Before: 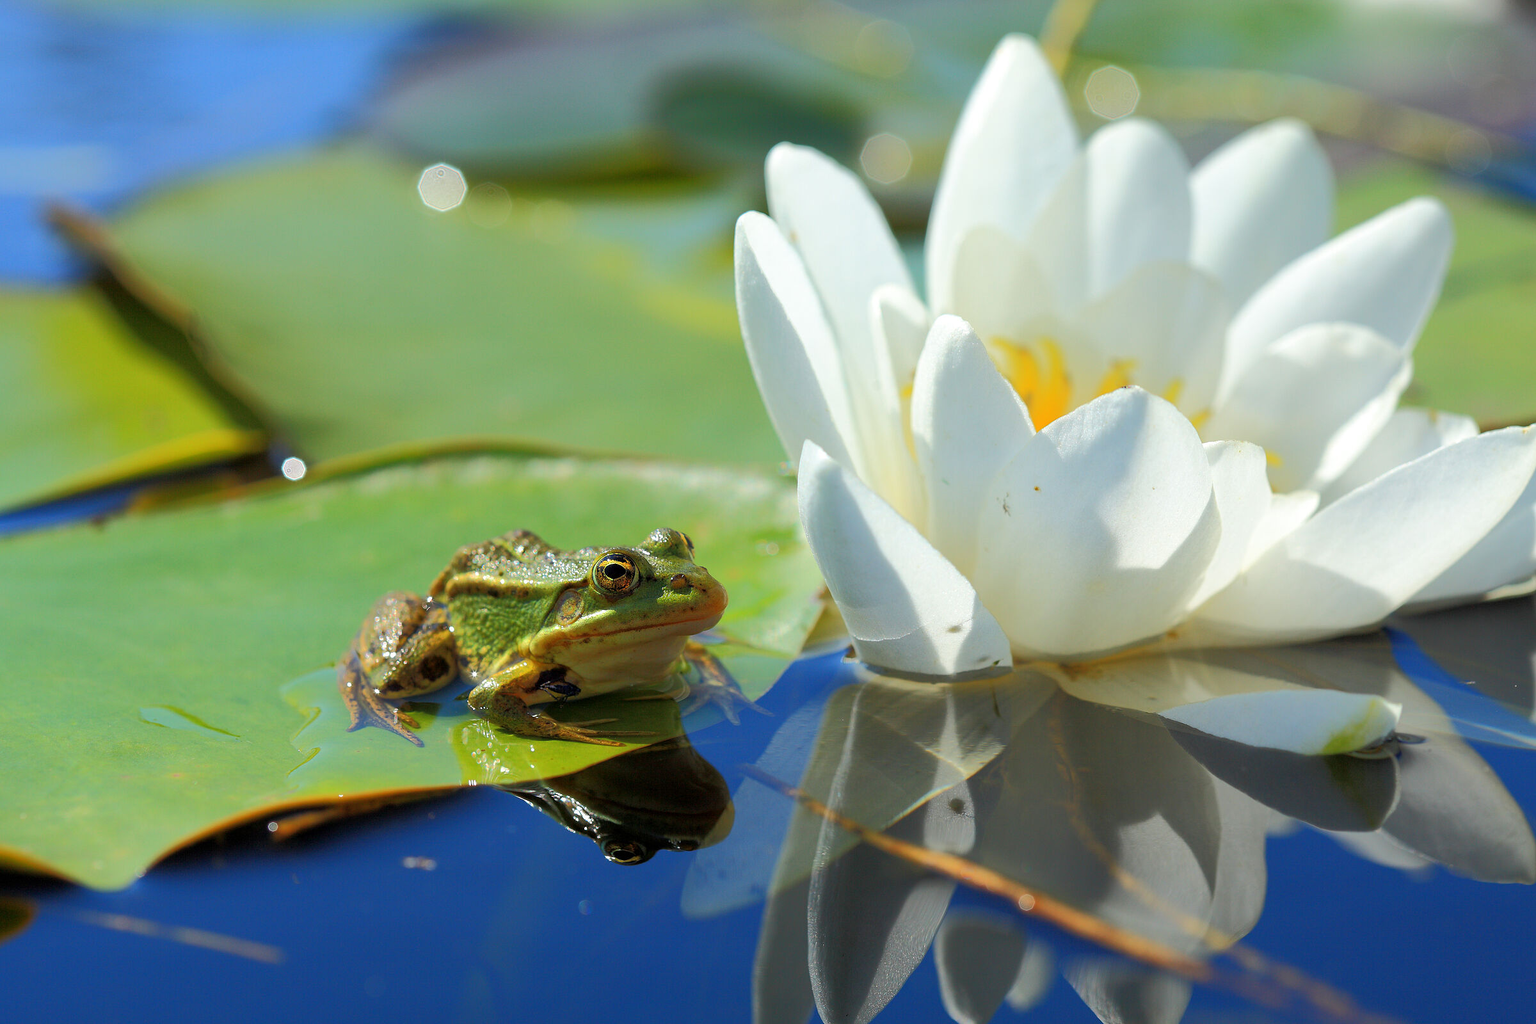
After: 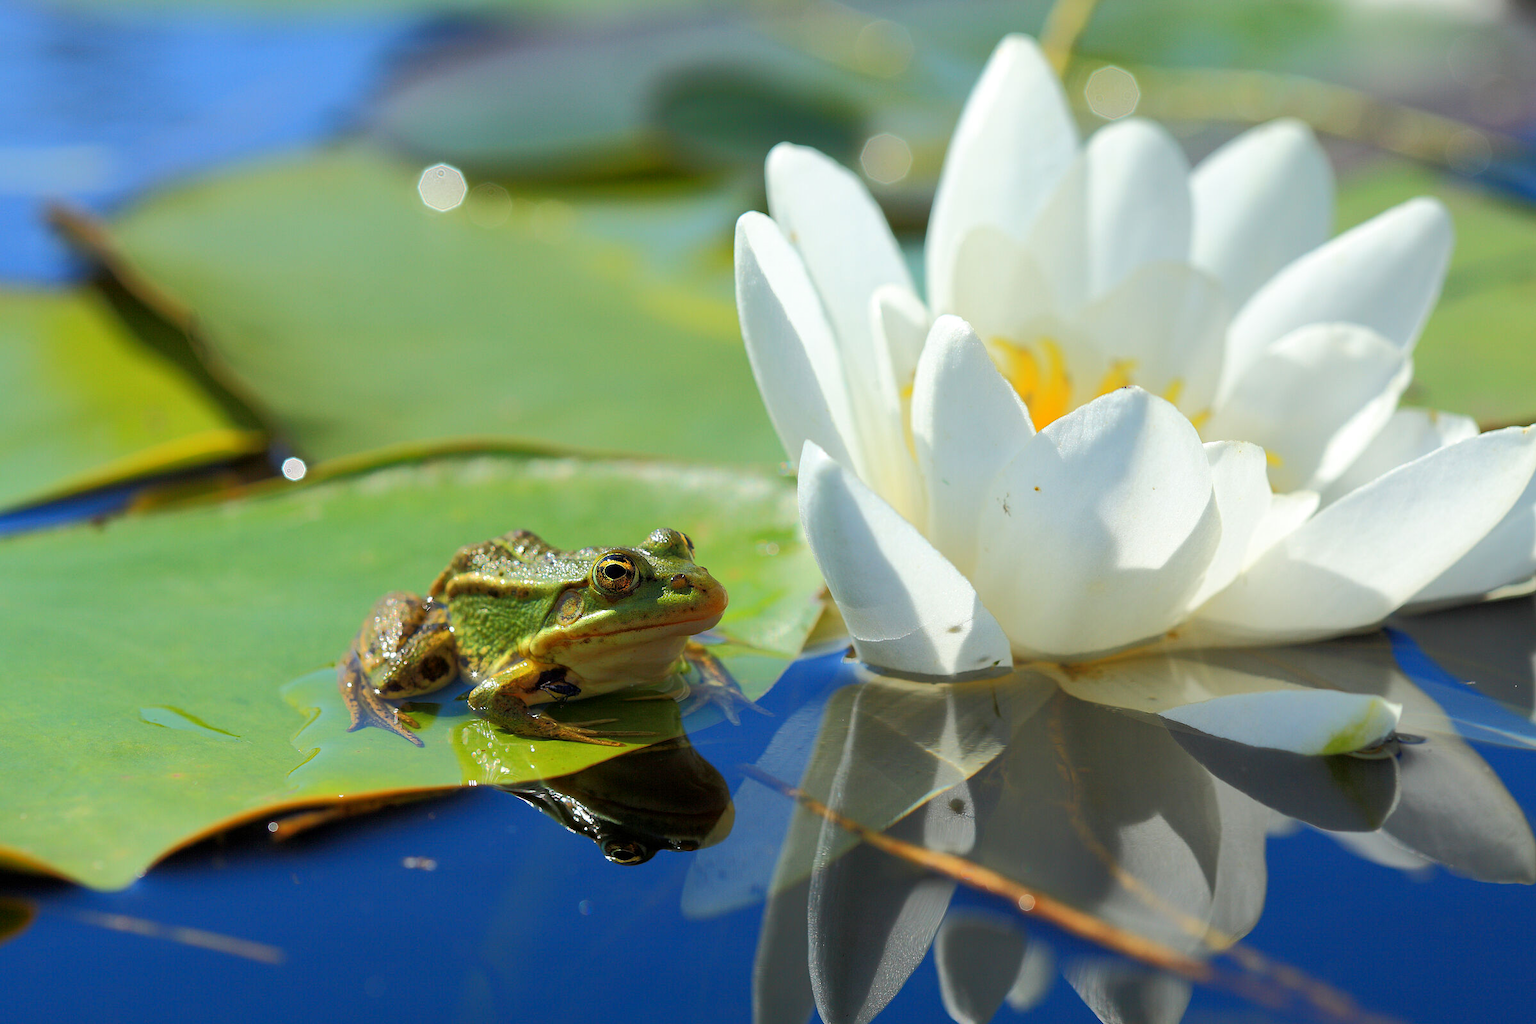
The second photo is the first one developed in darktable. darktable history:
contrast brightness saturation: contrast 0.081, saturation 0.024
